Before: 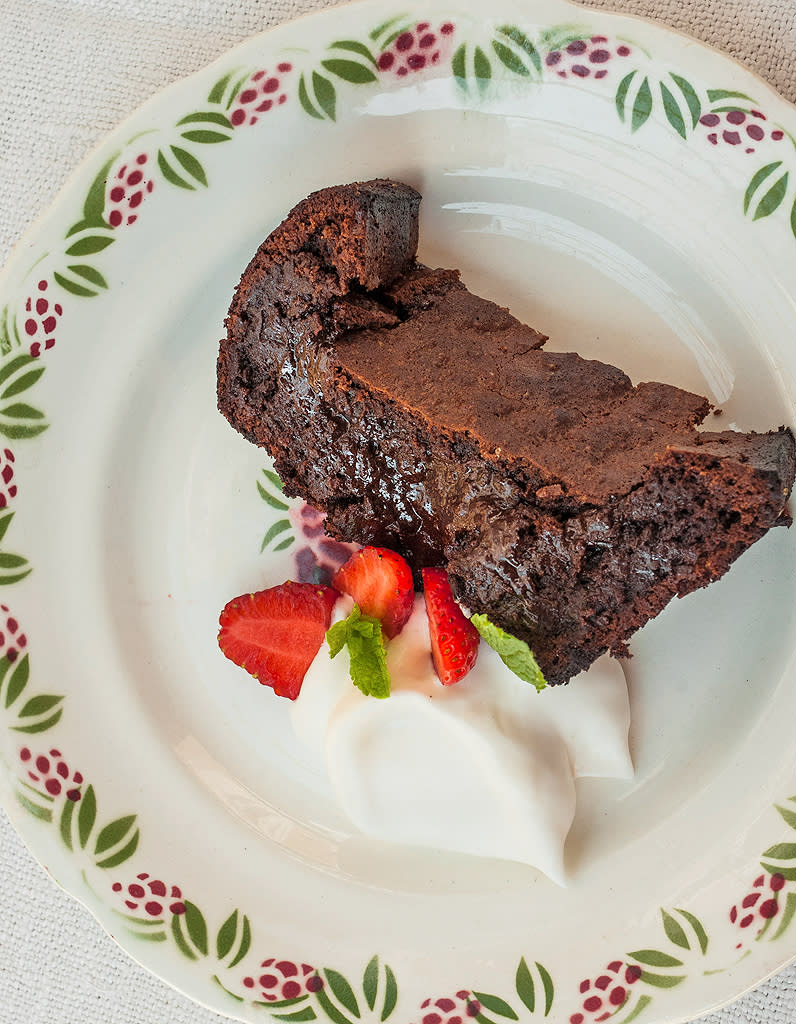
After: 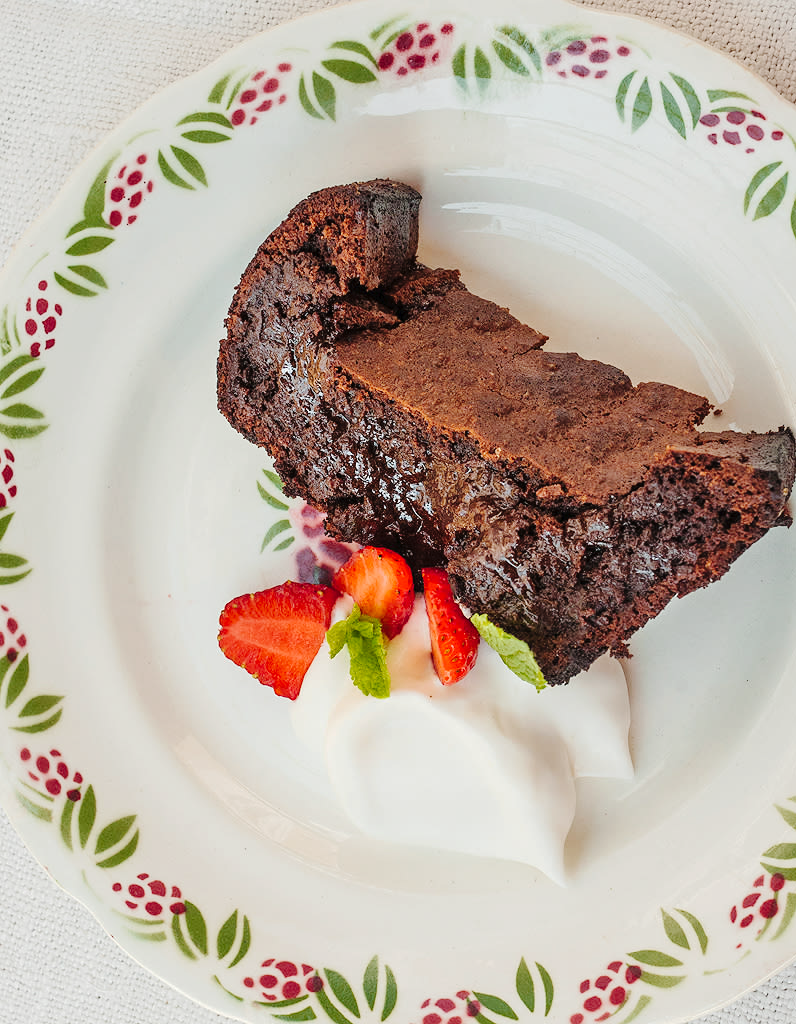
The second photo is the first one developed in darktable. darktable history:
exposure: compensate highlight preservation false
tone curve: curves: ch0 [(0, 0) (0.003, 0.015) (0.011, 0.021) (0.025, 0.032) (0.044, 0.046) (0.069, 0.062) (0.1, 0.08) (0.136, 0.117) (0.177, 0.165) (0.224, 0.221) (0.277, 0.298) (0.335, 0.385) (0.399, 0.469) (0.468, 0.558) (0.543, 0.637) (0.623, 0.708) (0.709, 0.771) (0.801, 0.84) (0.898, 0.907) (1, 1)], preserve colors none
